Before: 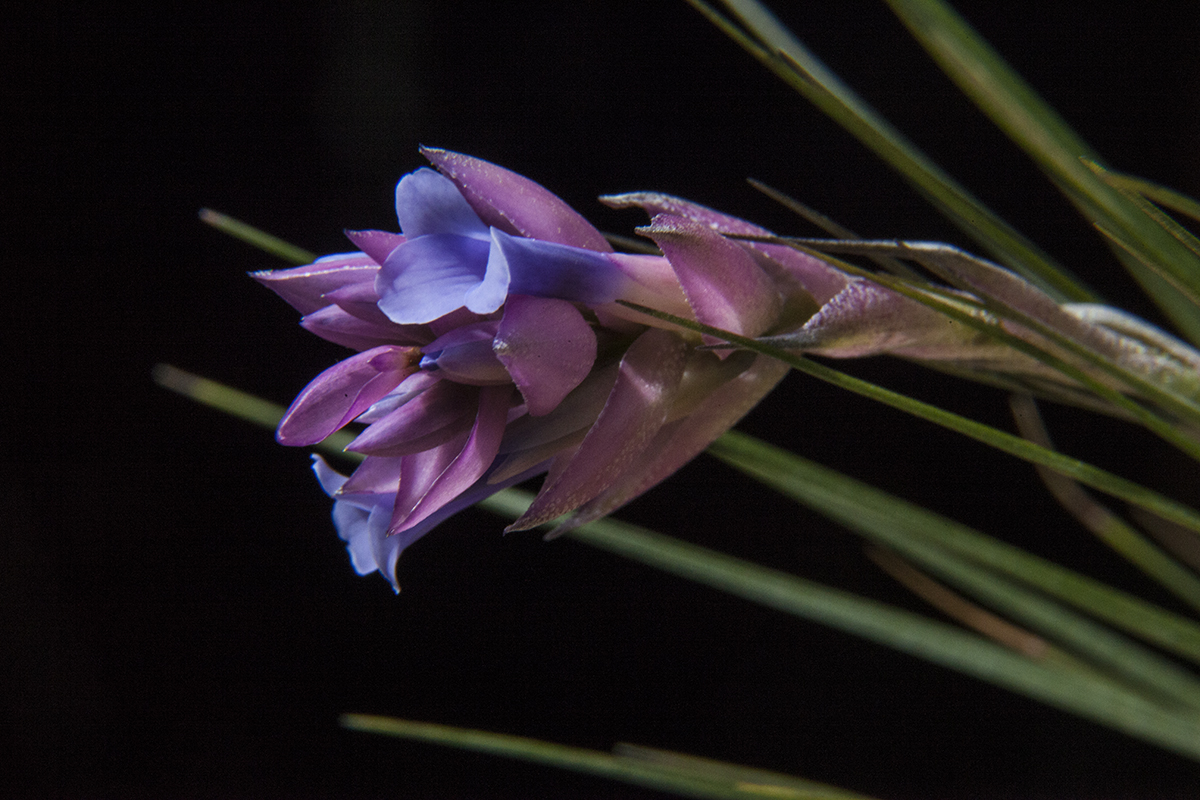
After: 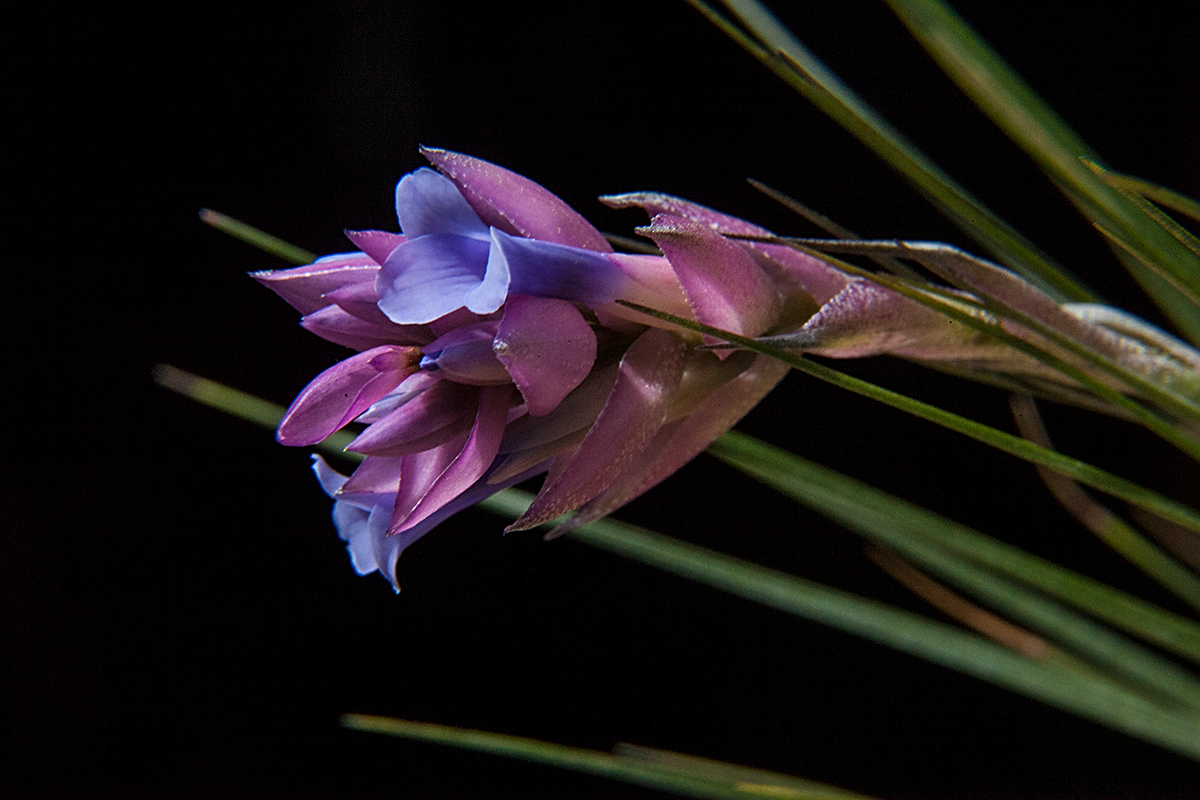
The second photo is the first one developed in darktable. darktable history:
sharpen: on, module defaults
color zones: curves: ch1 [(0, 0.513) (0.143, 0.524) (0.286, 0.511) (0.429, 0.506) (0.571, 0.503) (0.714, 0.503) (0.857, 0.508) (1, 0.513)]
